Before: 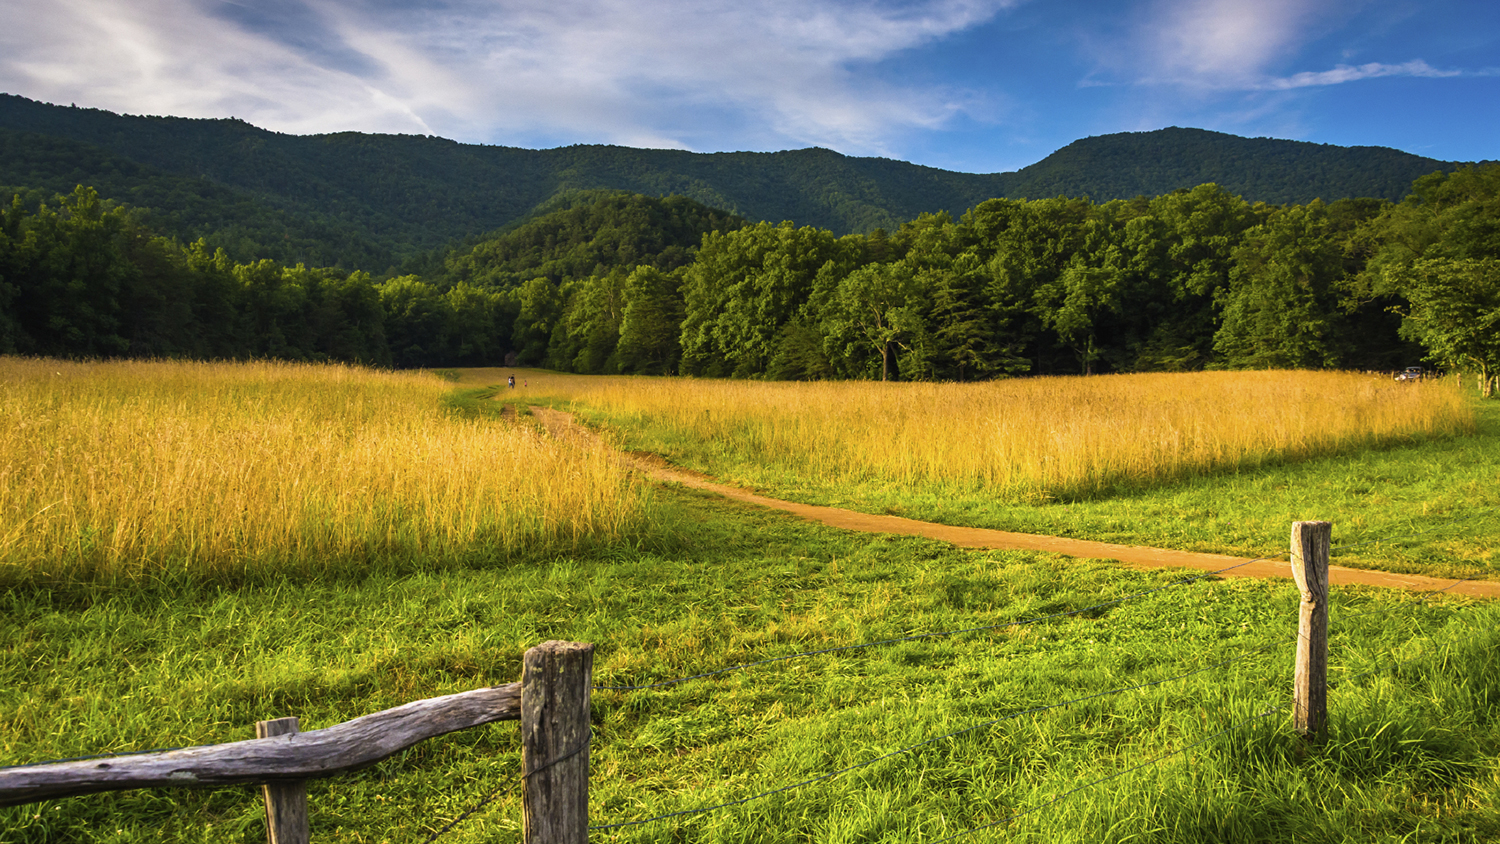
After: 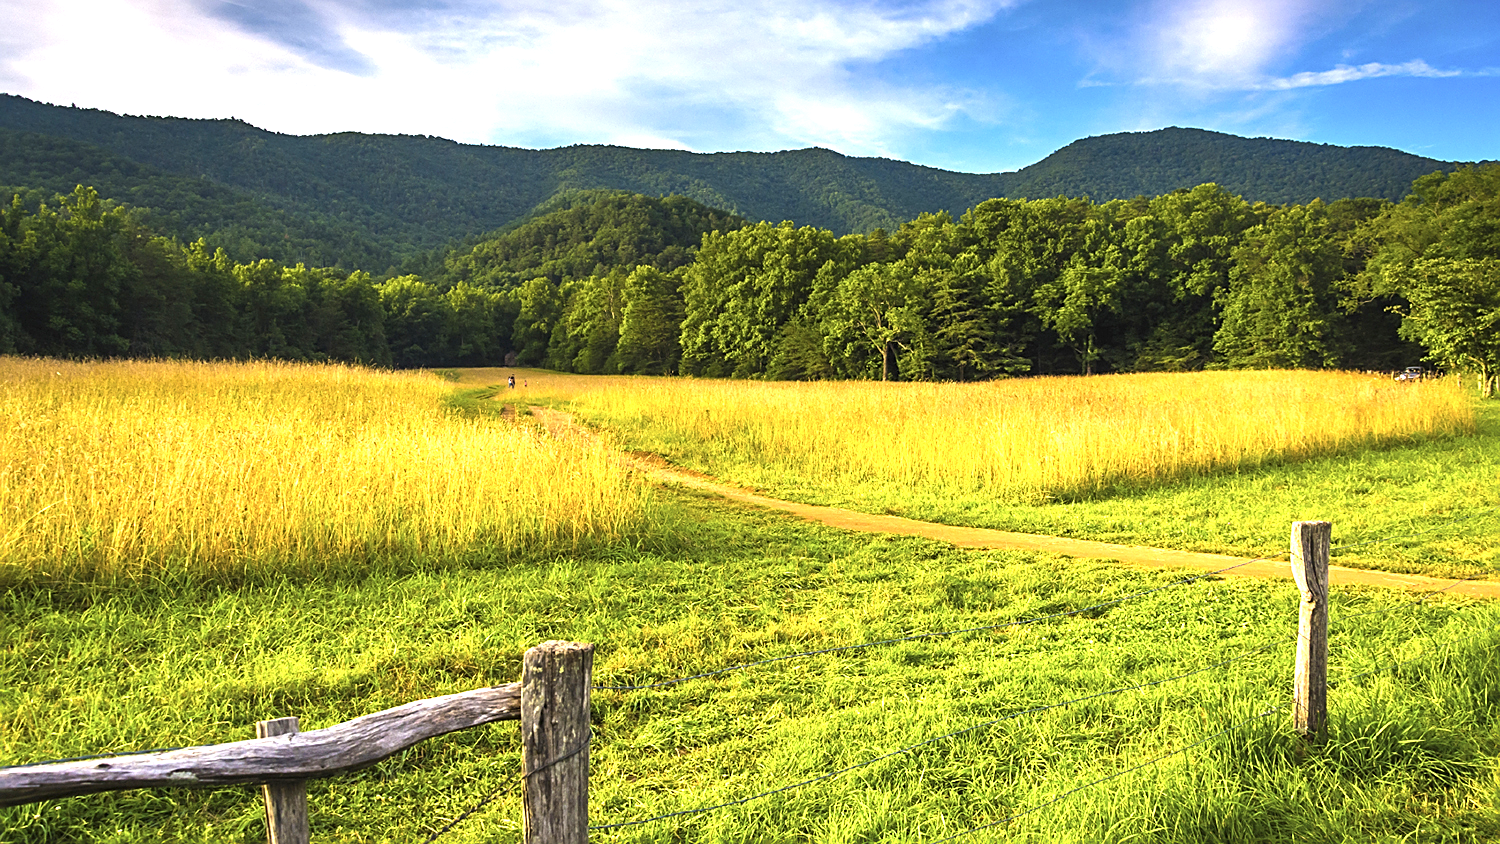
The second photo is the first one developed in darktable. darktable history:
sharpen: on, module defaults
exposure: black level correction 0, exposure 1.096 EV, compensate highlight preservation false
